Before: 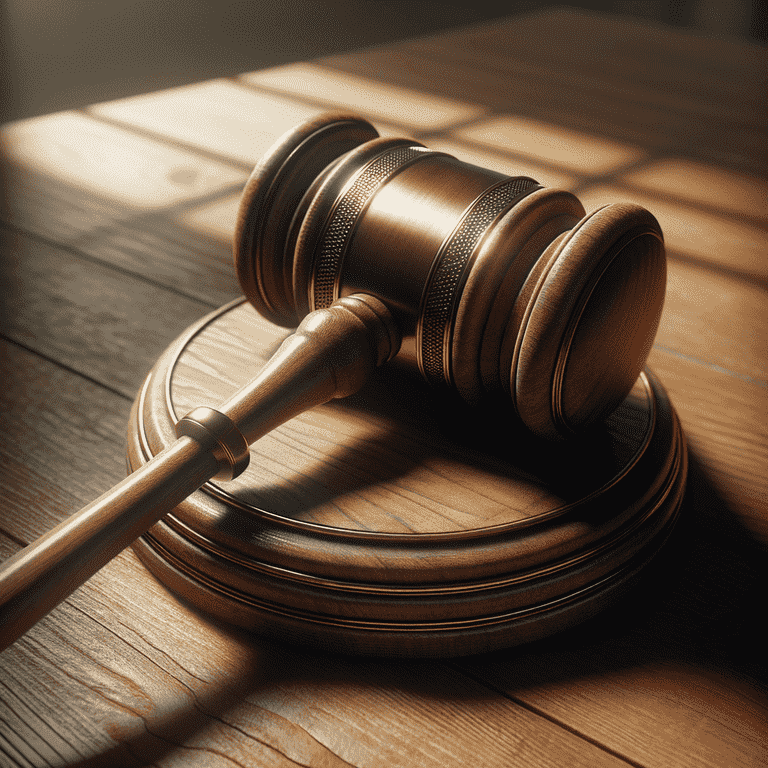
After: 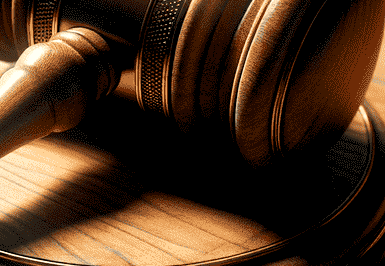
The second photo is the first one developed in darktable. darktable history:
exposure: exposure 0.722 EV, compensate highlight preservation false
crop: left 36.607%, top 34.735%, right 13.146%, bottom 30.611%
contrast brightness saturation: contrast 0.19, brightness -0.11, saturation 0.21
rgb levels: preserve colors sum RGB, levels [[0.038, 0.433, 0.934], [0, 0.5, 1], [0, 0.5, 1]]
